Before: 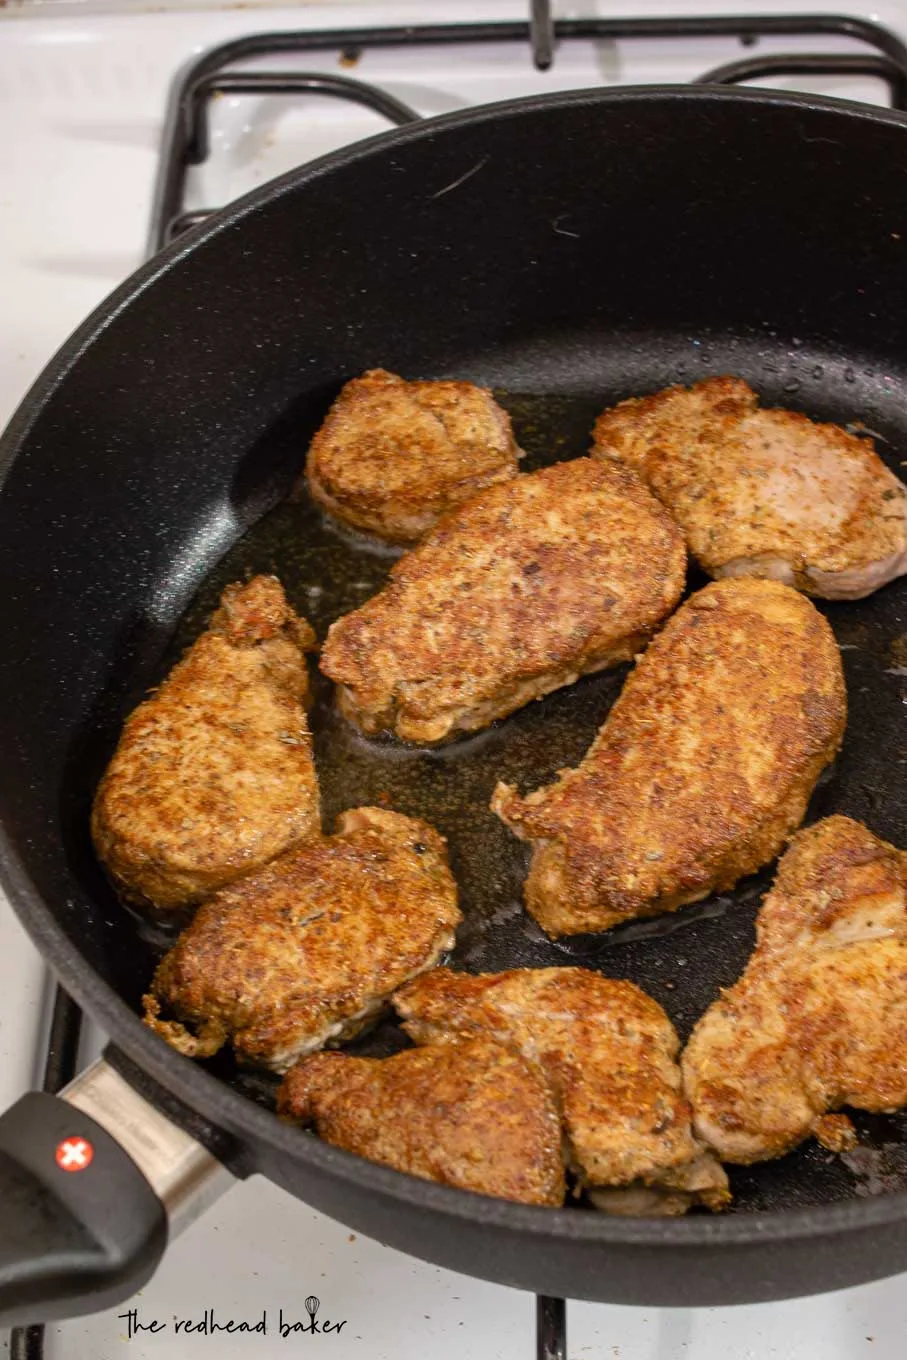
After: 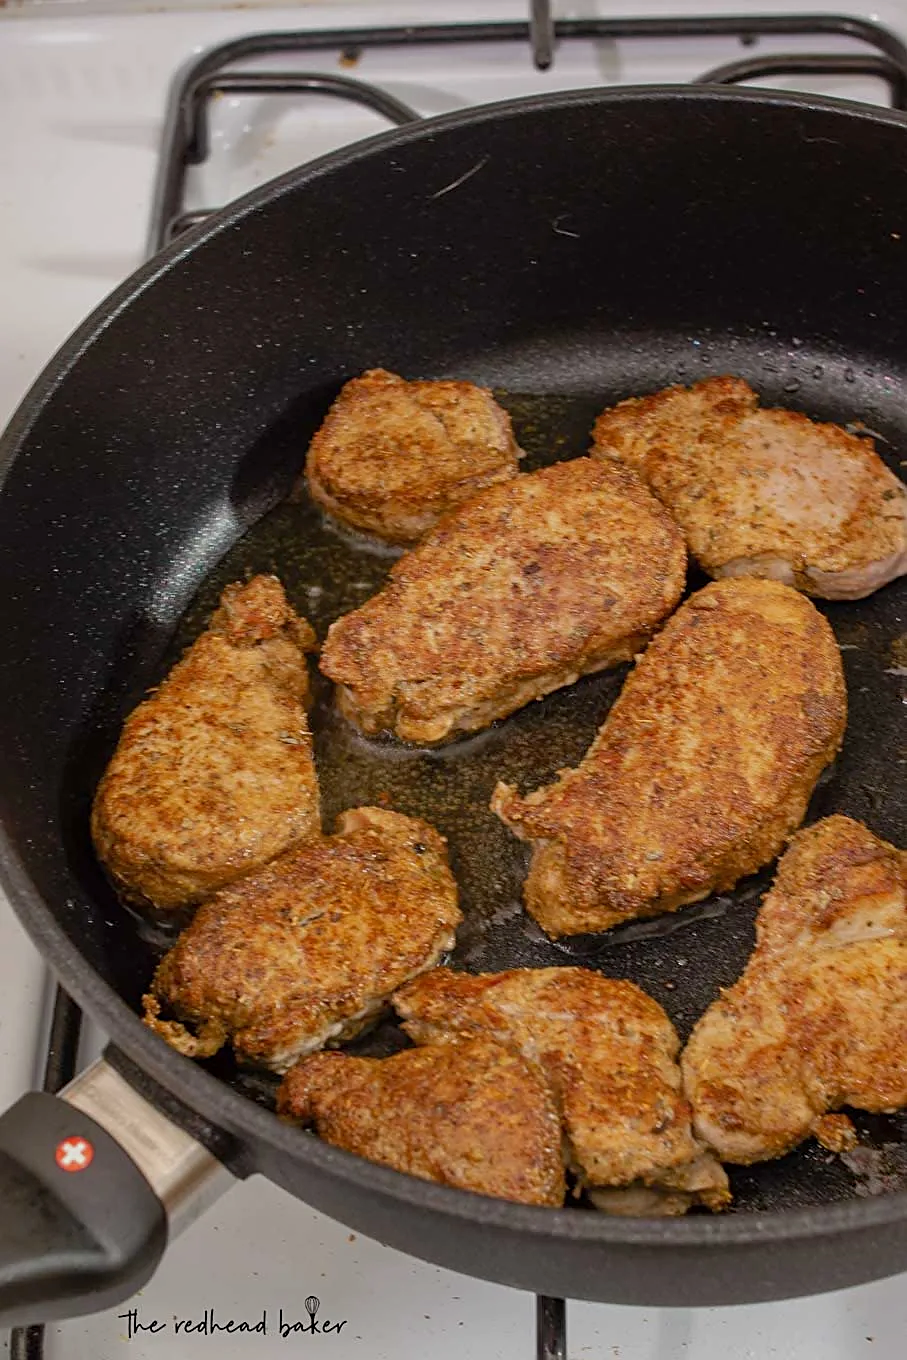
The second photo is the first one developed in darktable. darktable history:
sharpen: on, module defaults
tone equalizer: -8 EV 0.25 EV, -7 EV 0.417 EV, -6 EV 0.417 EV, -5 EV 0.25 EV, -3 EV -0.25 EV, -2 EV -0.417 EV, -1 EV -0.417 EV, +0 EV -0.25 EV, edges refinement/feathering 500, mask exposure compensation -1.57 EV, preserve details guided filter
